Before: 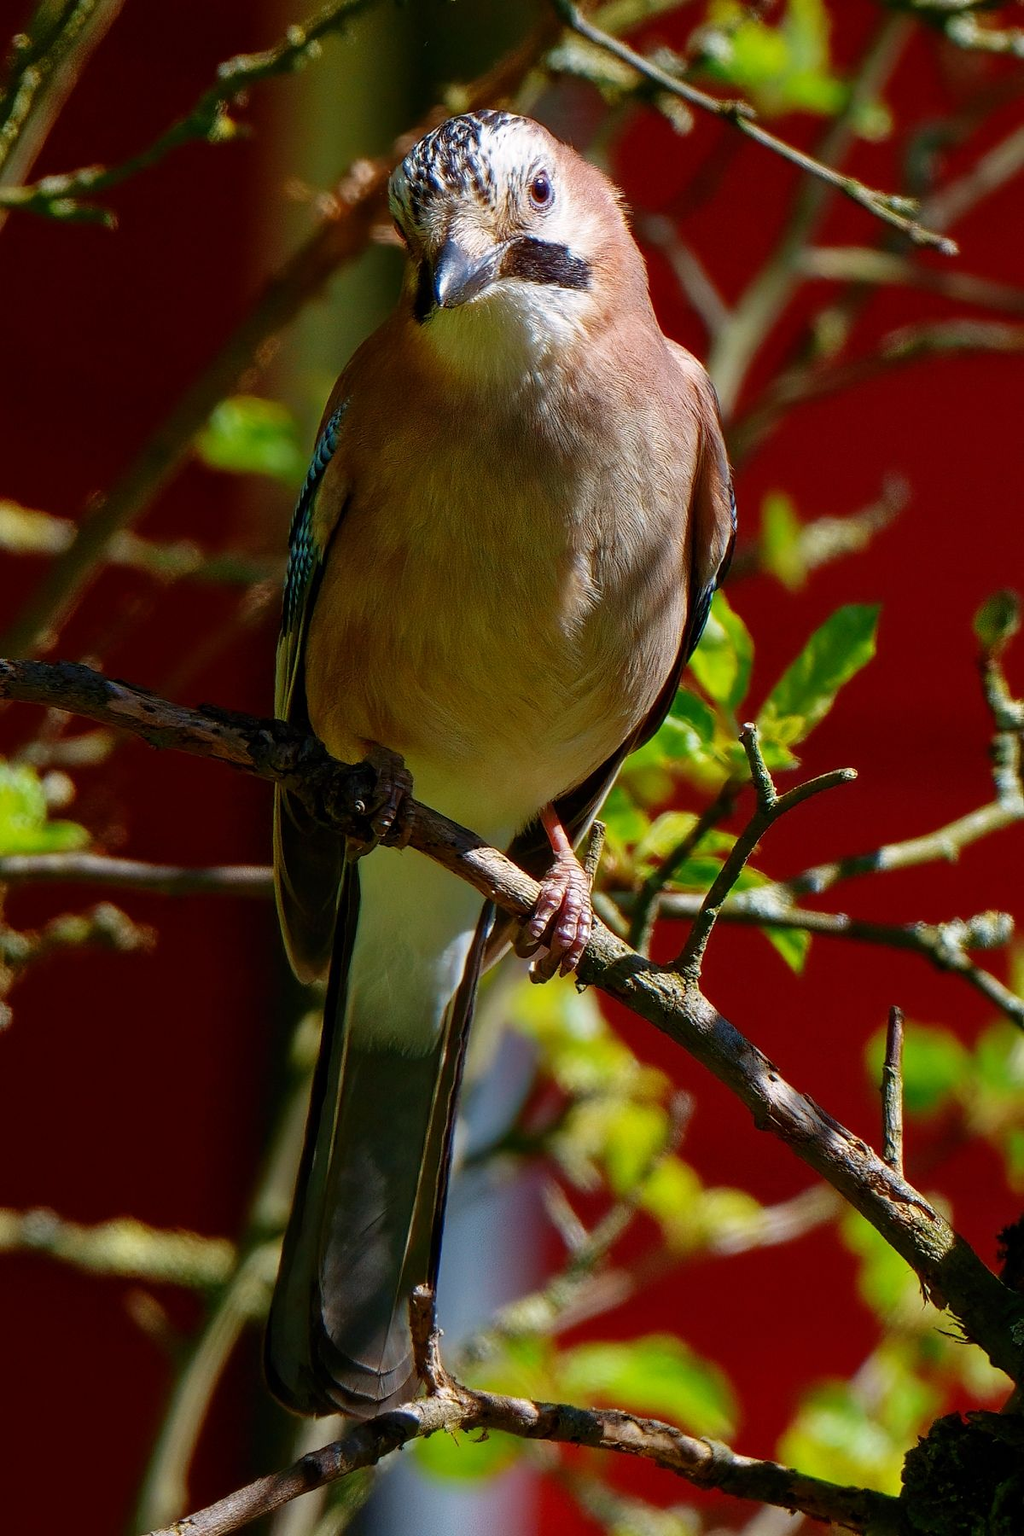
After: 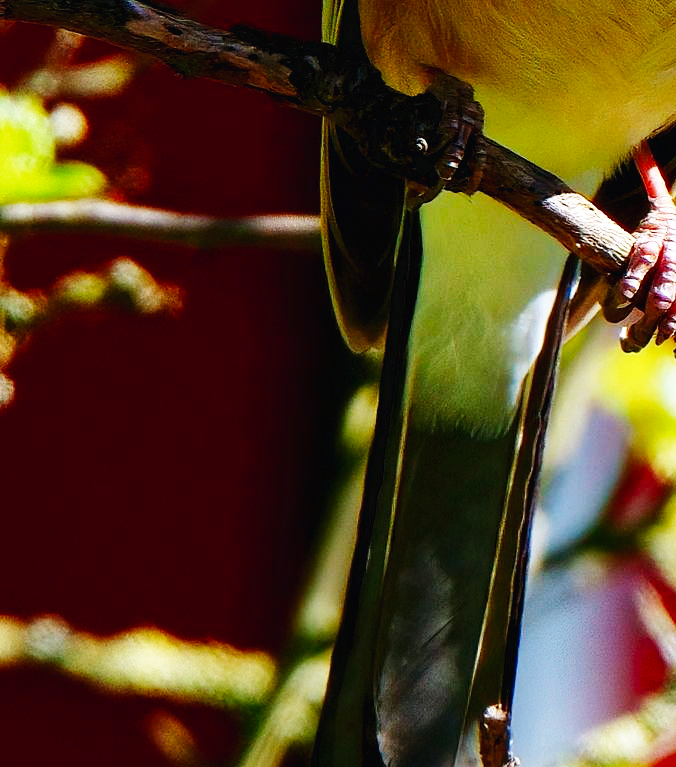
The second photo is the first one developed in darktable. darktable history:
base curve: curves: ch0 [(0, 0.003) (0.001, 0.002) (0.006, 0.004) (0.02, 0.022) (0.048, 0.086) (0.094, 0.234) (0.162, 0.431) (0.258, 0.629) (0.385, 0.8) (0.548, 0.918) (0.751, 0.988) (1, 1)], preserve colors none
white balance: red 0.983, blue 1.036
crop: top 44.483%, right 43.593%, bottom 12.892%
